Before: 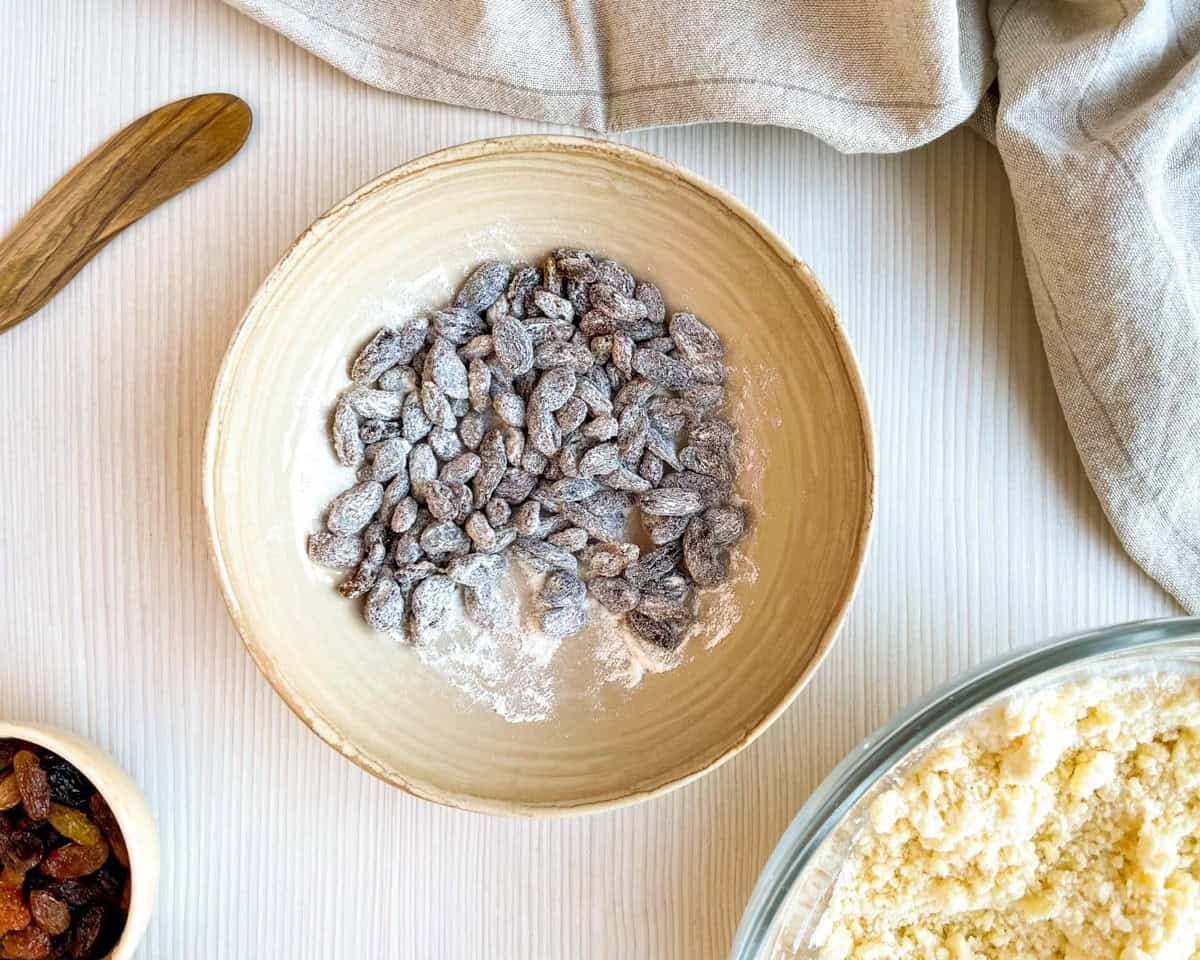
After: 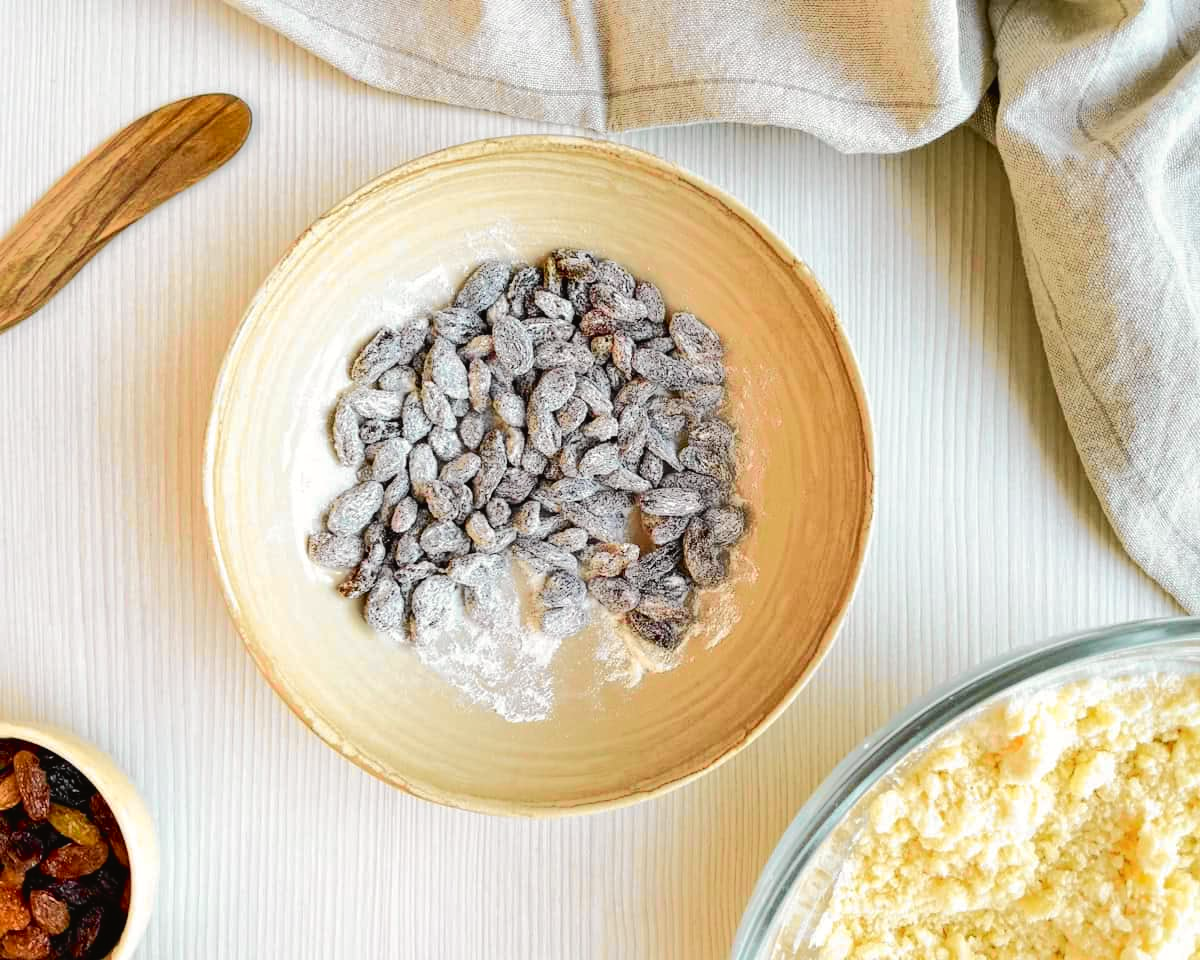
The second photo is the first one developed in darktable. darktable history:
tone curve: curves: ch0 [(0, 0.019) (0.066, 0.054) (0.184, 0.184) (0.369, 0.417) (0.501, 0.586) (0.617, 0.71) (0.743, 0.787) (0.997, 0.997)]; ch1 [(0, 0) (0.187, 0.156) (0.388, 0.372) (0.437, 0.428) (0.474, 0.472) (0.499, 0.5) (0.521, 0.514) (0.548, 0.567) (0.6, 0.629) (0.82, 0.831) (1, 1)]; ch2 [(0, 0) (0.234, 0.227) (0.352, 0.372) (0.459, 0.484) (0.5, 0.505) (0.518, 0.516) (0.529, 0.541) (0.56, 0.594) (0.607, 0.644) (0.74, 0.771) (0.858, 0.873) (0.999, 0.994)], color space Lab, independent channels, preserve colors none
